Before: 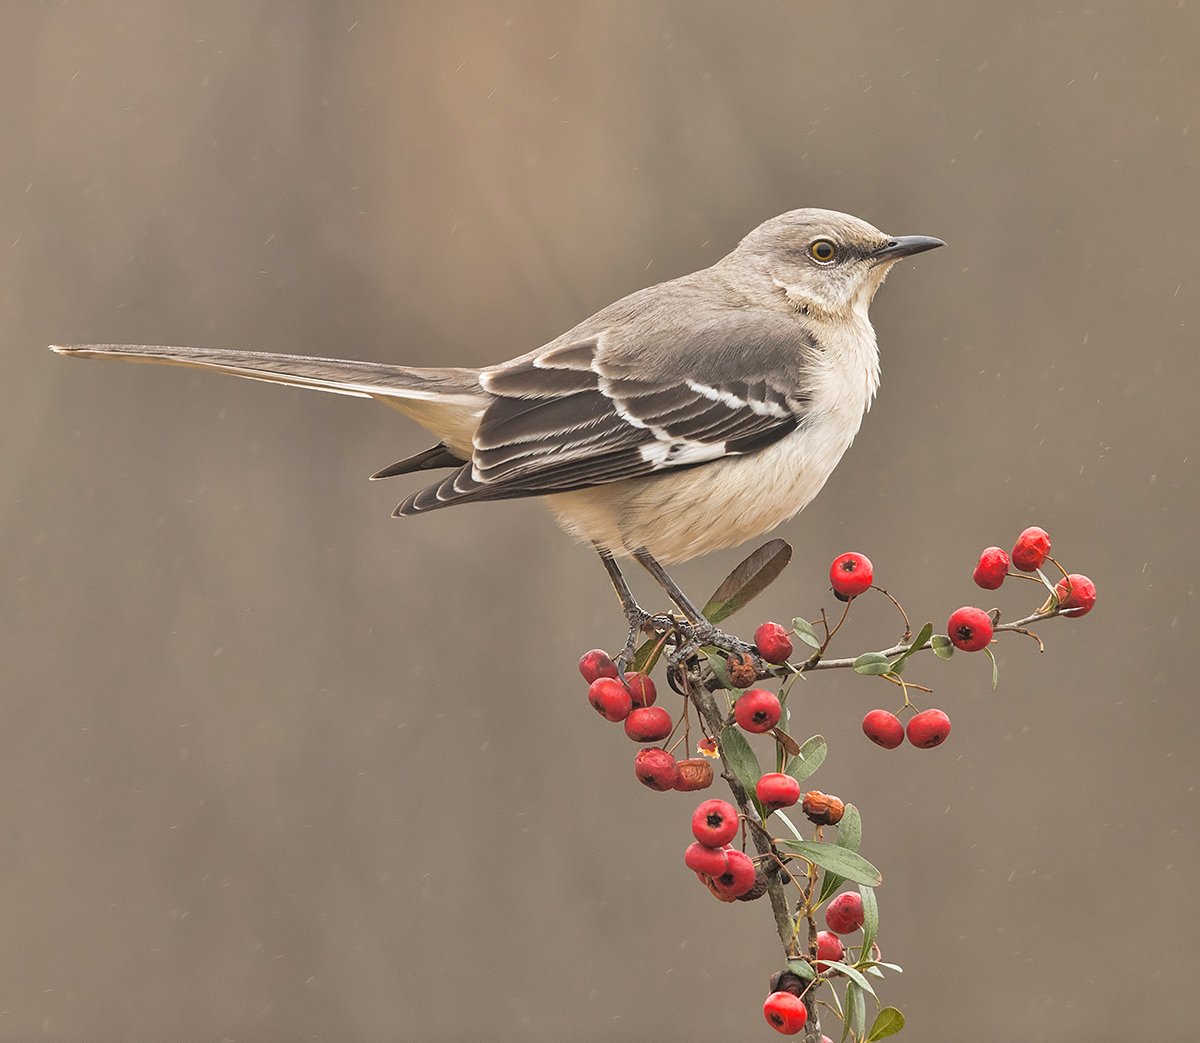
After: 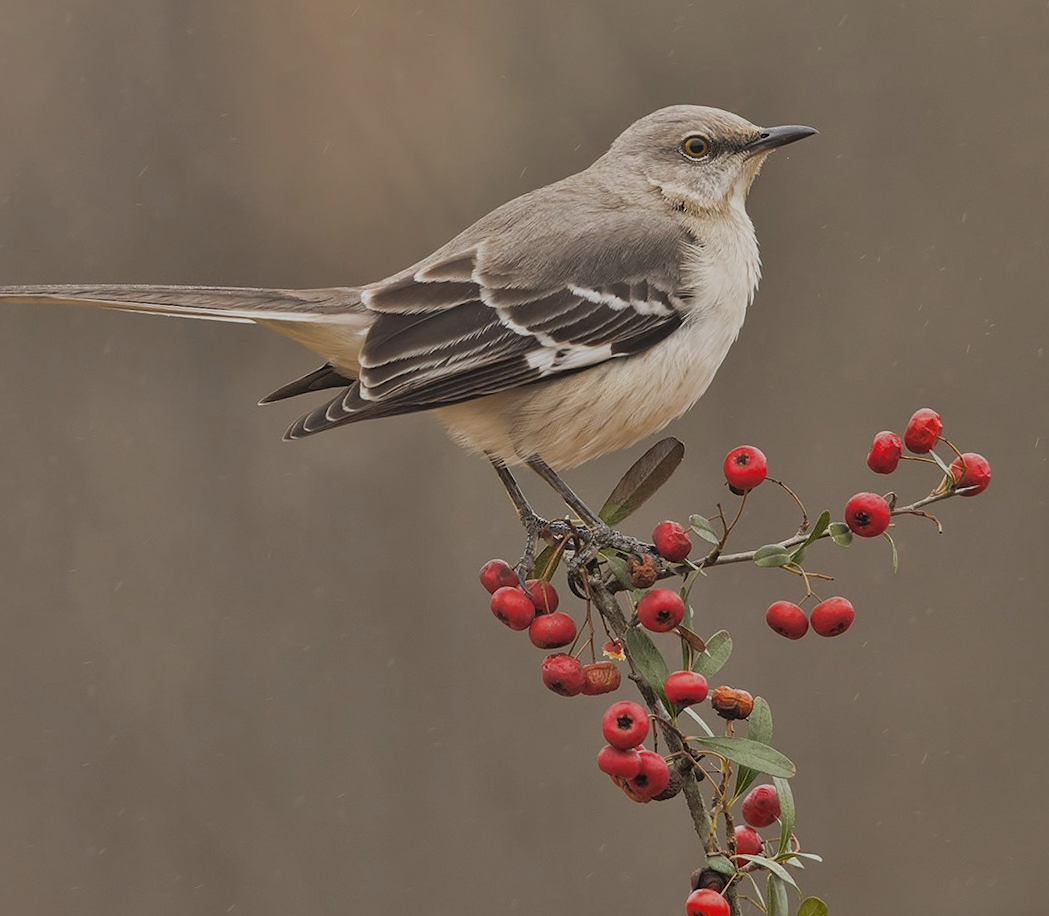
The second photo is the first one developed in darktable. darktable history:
crop and rotate: angle 3.75°, left 6.13%, top 5.71%
exposure: black level correction 0, exposure -0.686 EV, compensate highlight preservation false
